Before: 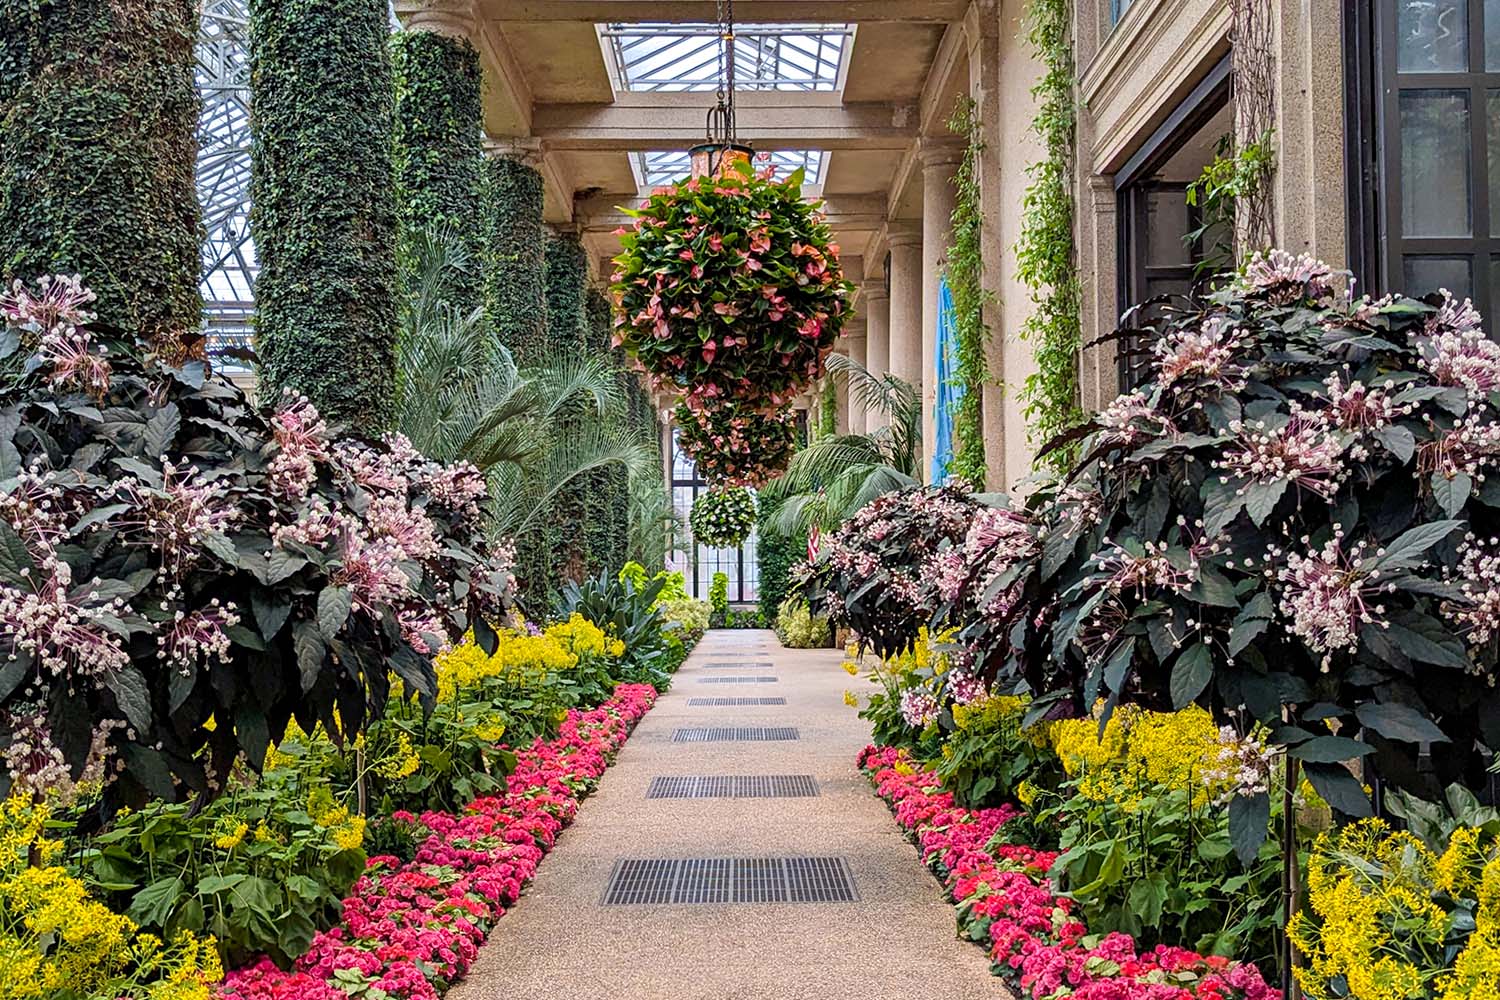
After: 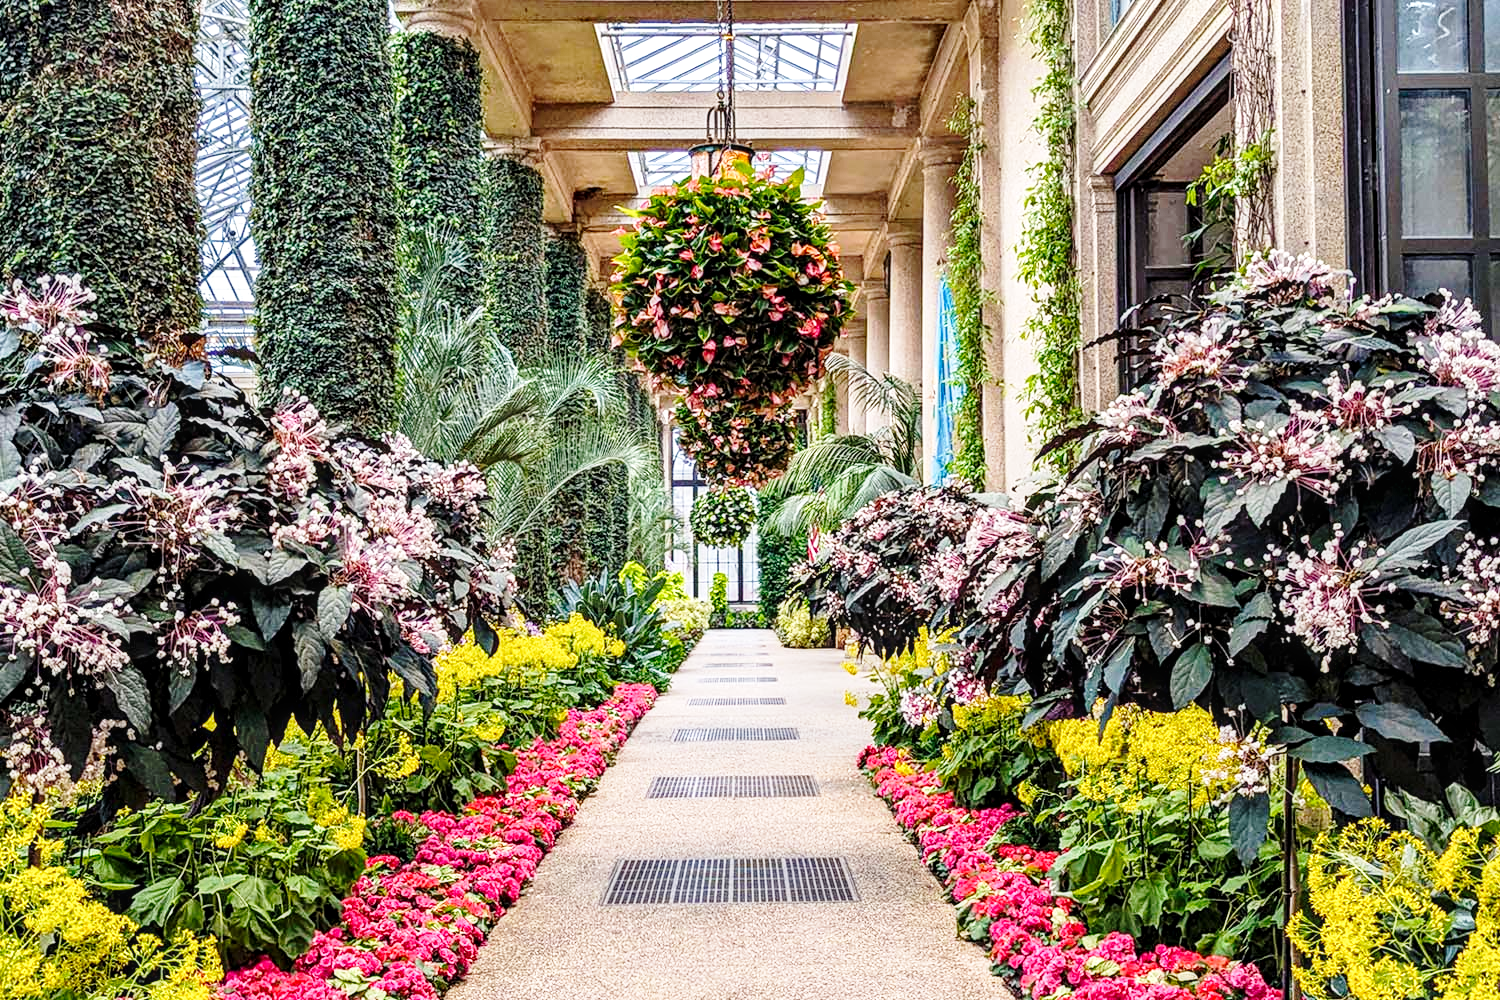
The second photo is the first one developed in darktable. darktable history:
local contrast: detail 130%
contrast brightness saturation: saturation -0.022
exposure: black level correction 0.001, exposure 0.144 EV, compensate highlight preservation false
base curve: curves: ch0 [(0, 0) (0.028, 0.03) (0.121, 0.232) (0.46, 0.748) (0.859, 0.968) (1, 1)], preserve colors none
